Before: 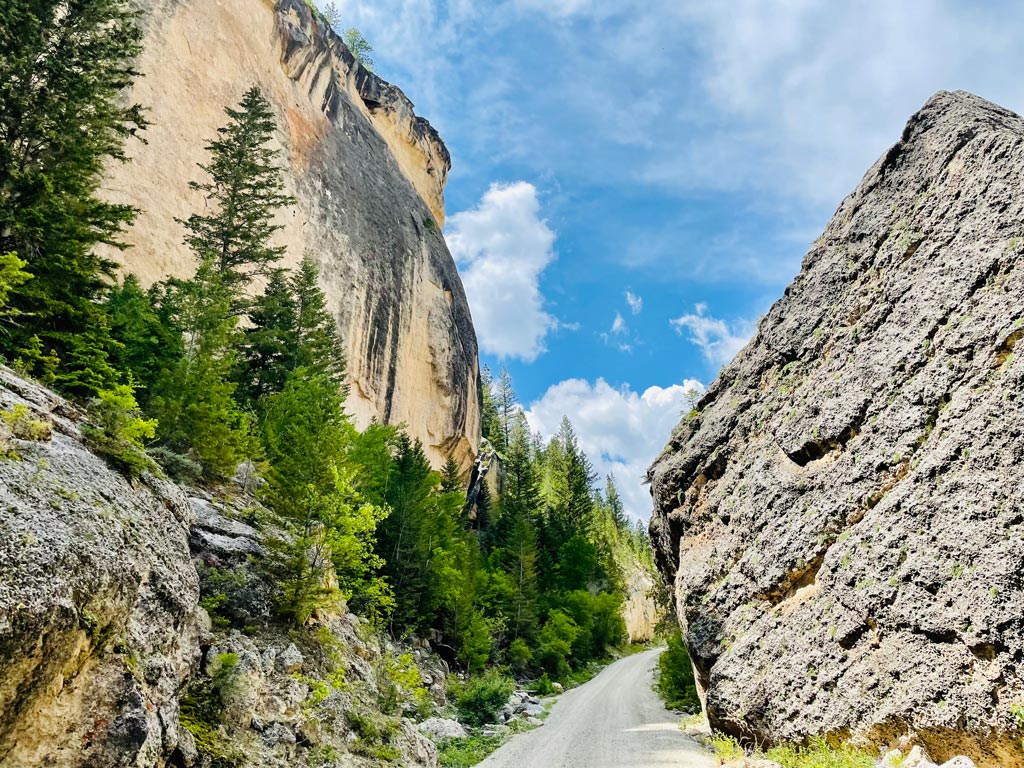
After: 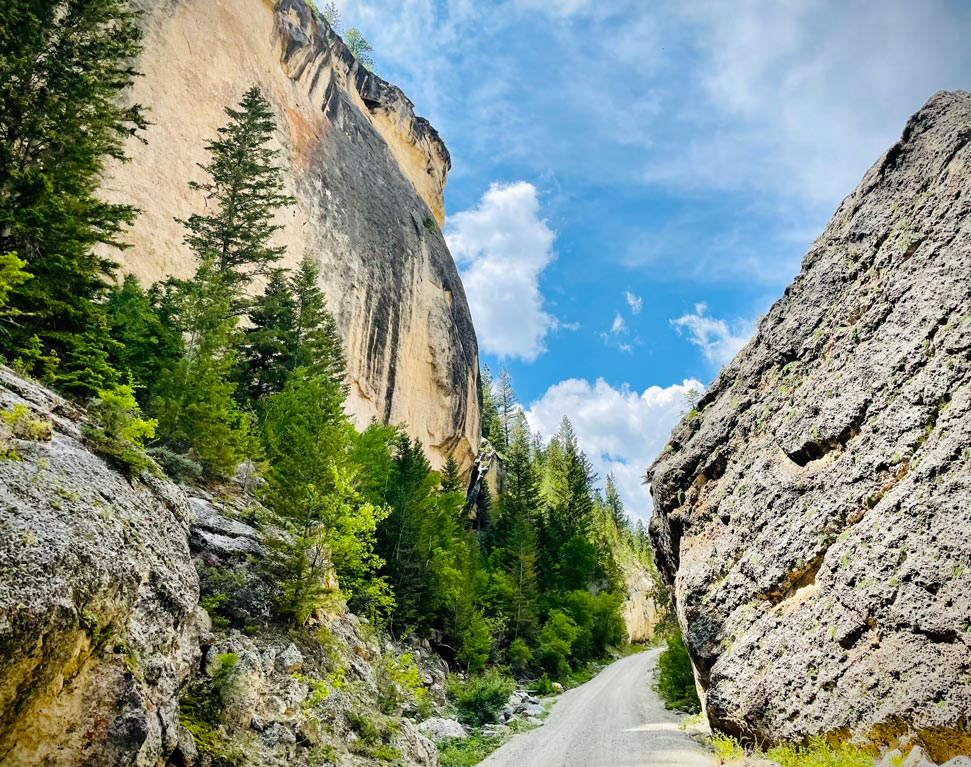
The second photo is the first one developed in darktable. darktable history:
vignetting: fall-off start 88.53%, fall-off radius 44.2%, saturation 0.376, width/height ratio 1.161
exposure: exposure 0.078 EV, compensate highlight preservation false
crop and rotate: right 5.167%
